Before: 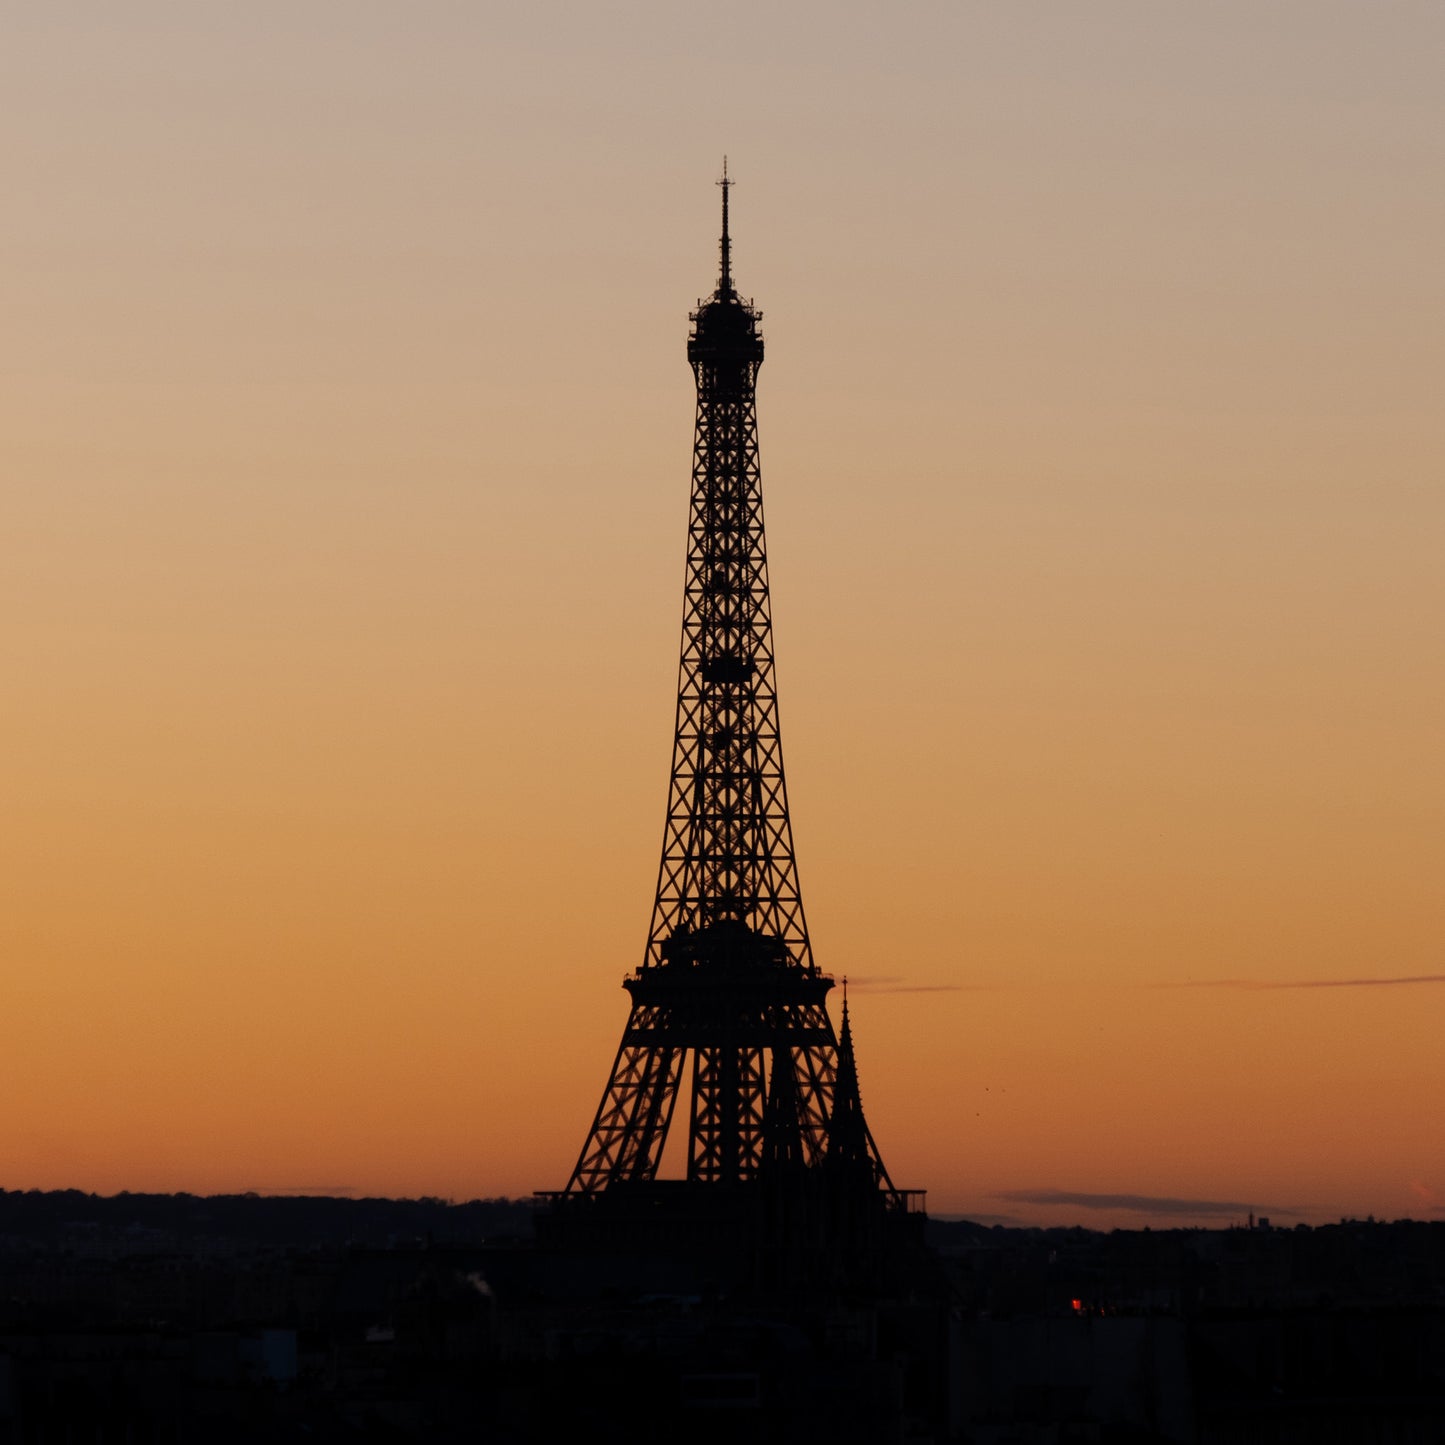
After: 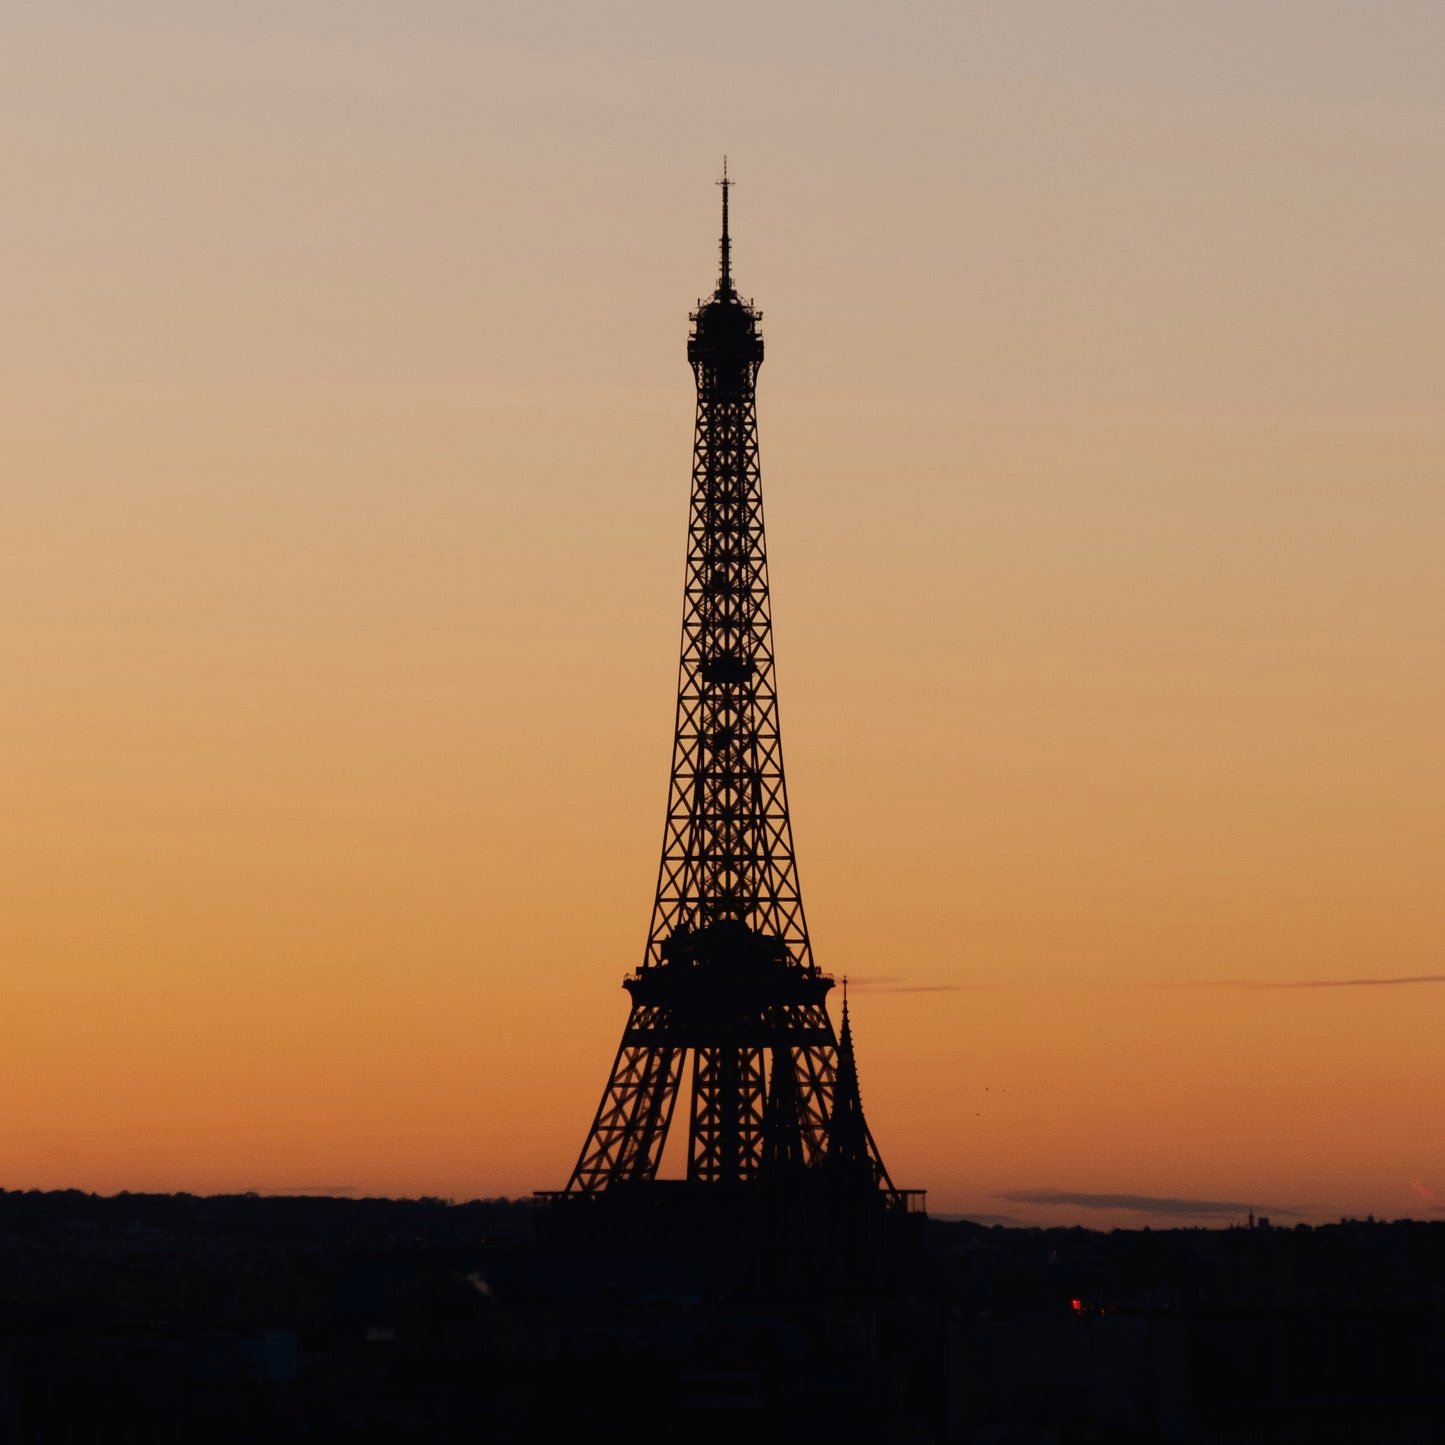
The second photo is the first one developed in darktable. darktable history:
tone curve: curves: ch0 [(0, 0.013) (0.036, 0.035) (0.274, 0.288) (0.504, 0.536) (0.844, 0.84) (1, 0.97)]; ch1 [(0, 0) (0.389, 0.403) (0.462, 0.48) (0.499, 0.5) (0.524, 0.529) (0.567, 0.603) (0.626, 0.651) (0.749, 0.781) (1, 1)]; ch2 [(0, 0) (0.464, 0.478) (0.5, 0.501) (0.533, 0.539) (0.599, 0.6) (0.704, 0.732) (1, 1)], color space Lab, linked channels, preserve colors none
